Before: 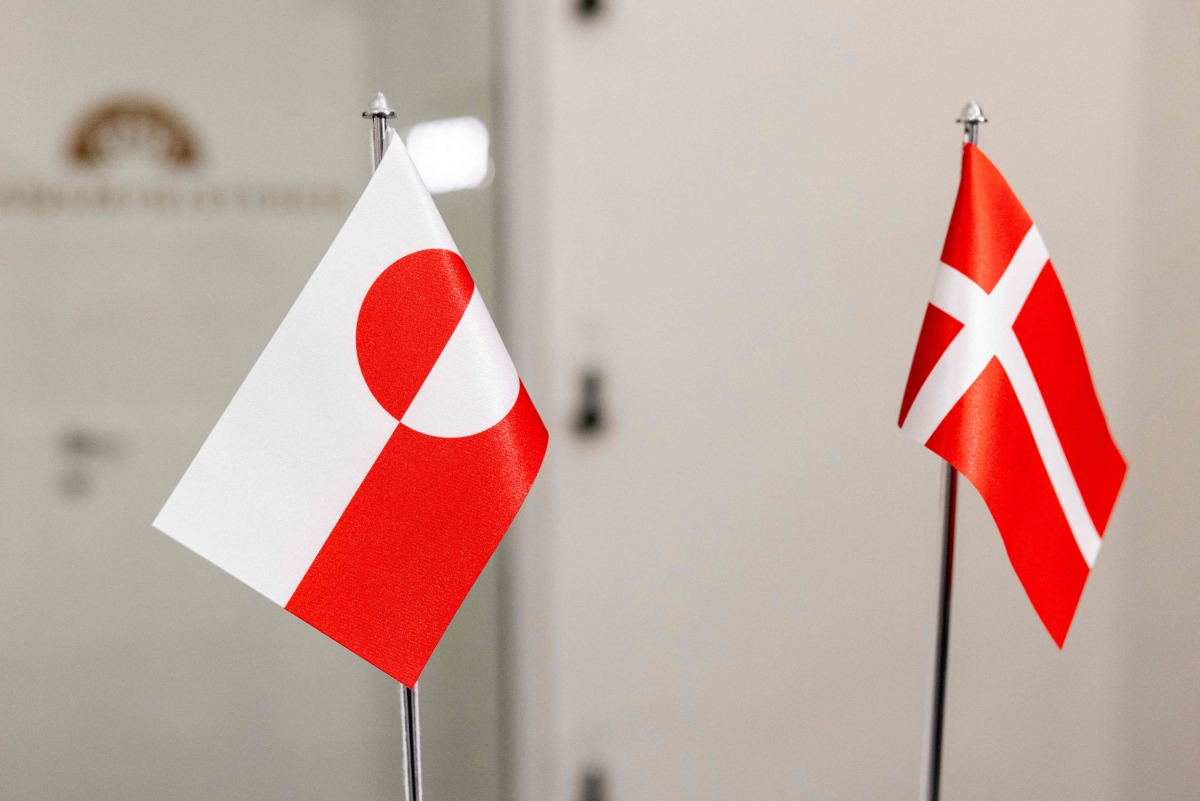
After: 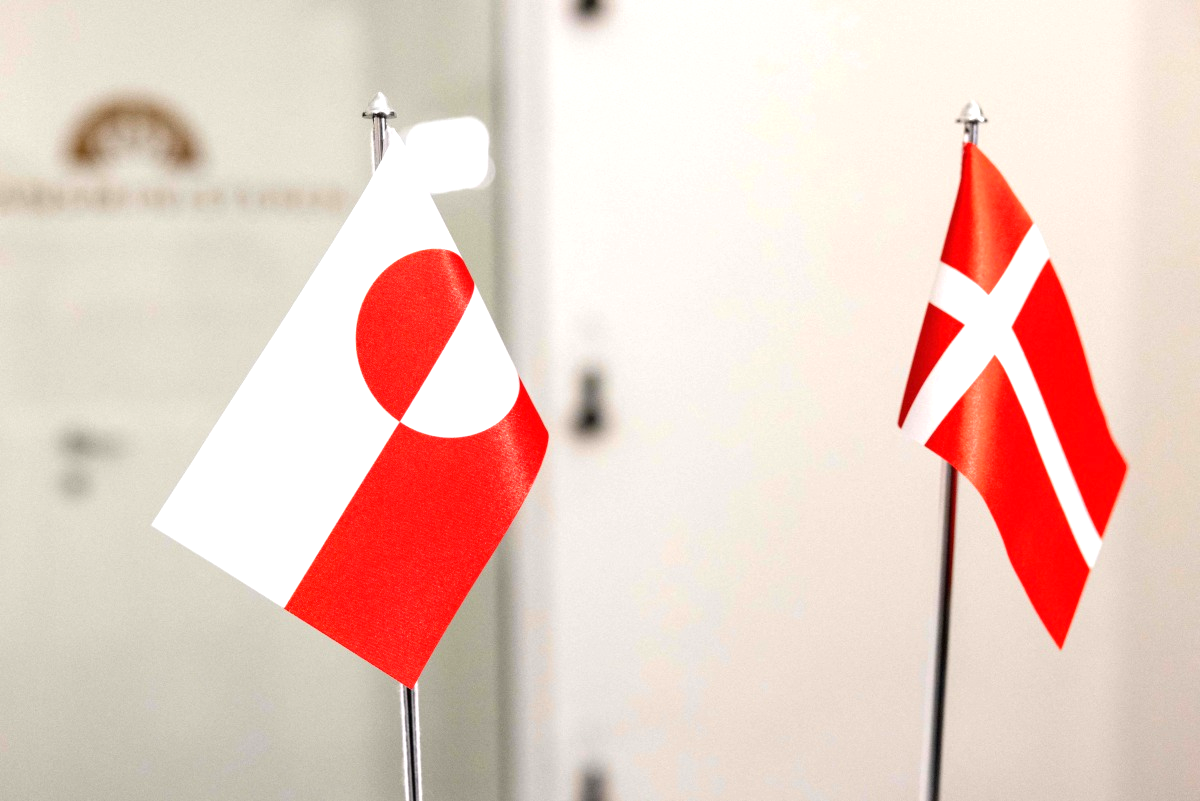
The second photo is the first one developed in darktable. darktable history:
exposure: black level correction 0, exposure 0.697 EV, compensate exposure bias true, compensate highlight preservation false
